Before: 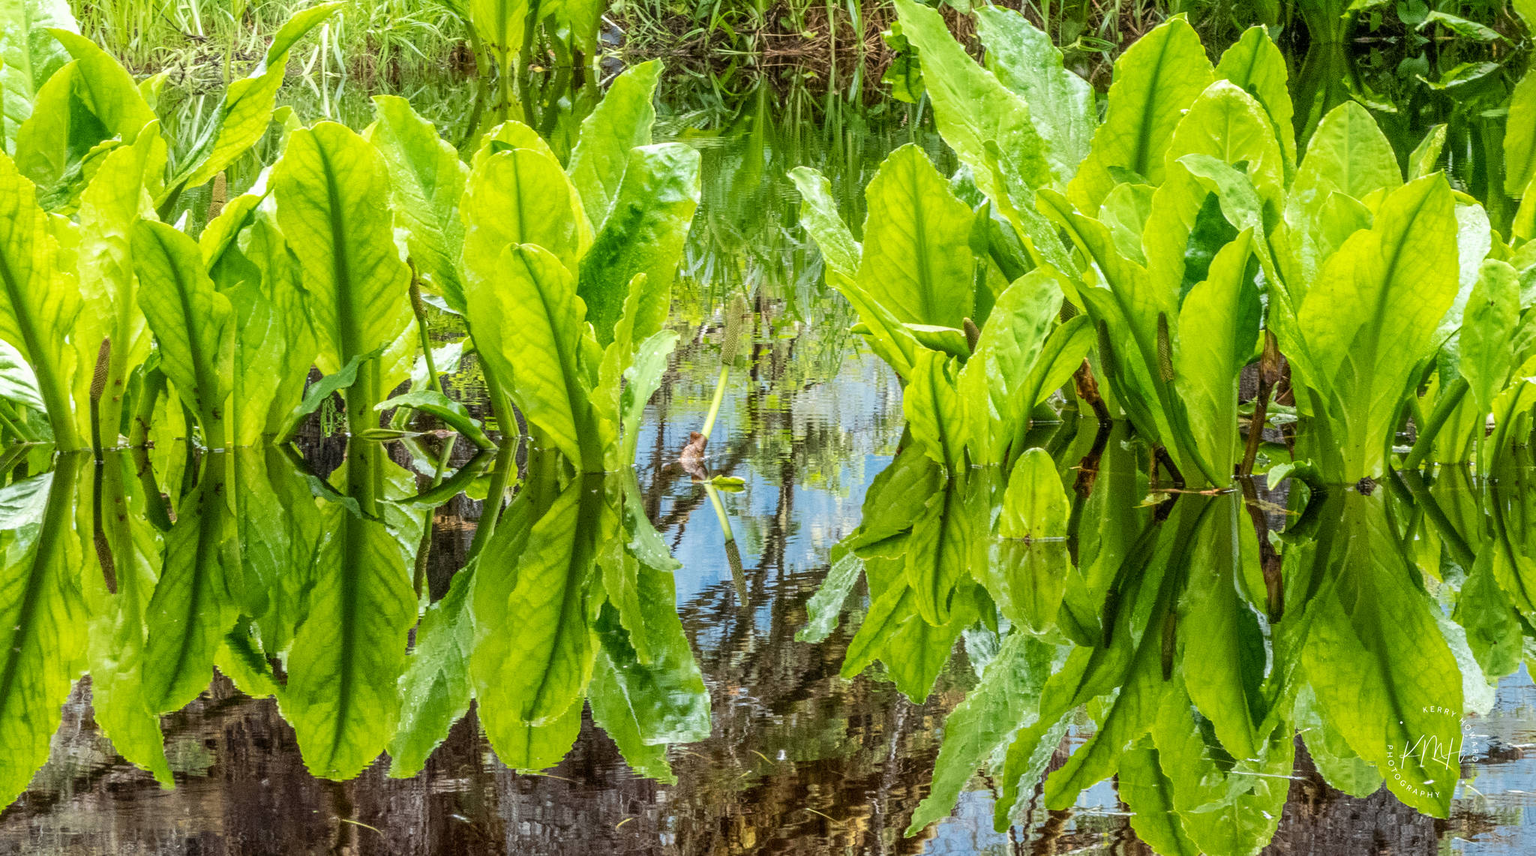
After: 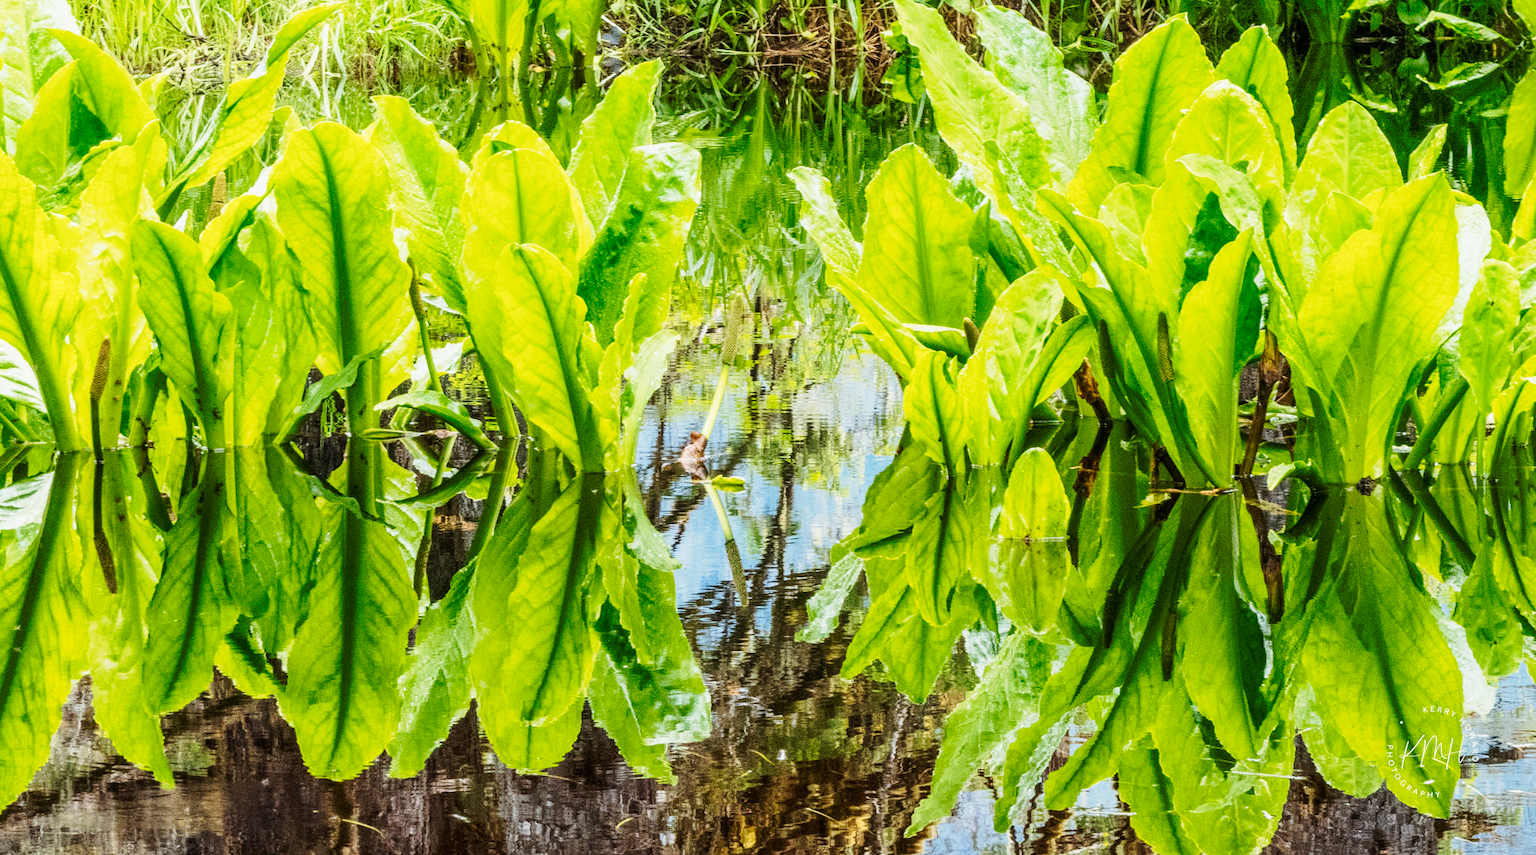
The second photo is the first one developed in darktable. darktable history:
tone curve: curves: ch0 [(0, 0) (0.114, 0.083) (0.303, 0.285) (0.447, 0.51) (0.602, 0.697) (0.772, 0.866) (0.999, 0.978)]; ch1 [(0, 0) (0.389, 0.352) (0.458, 0.433) (0.486, 0.474) (0.509, 0.505) (0.535, 0.528) (0.57, 0.579) (0.696, 0.706) (1, 1)]; ch2 [(0, 0) (0.369, 0.388) (0.449, 0.431) (0.501, 0.5) (0.528, 0.527) (0.589, 0.608) (0.697, 0.721) (1, 1)], preserve colors none
